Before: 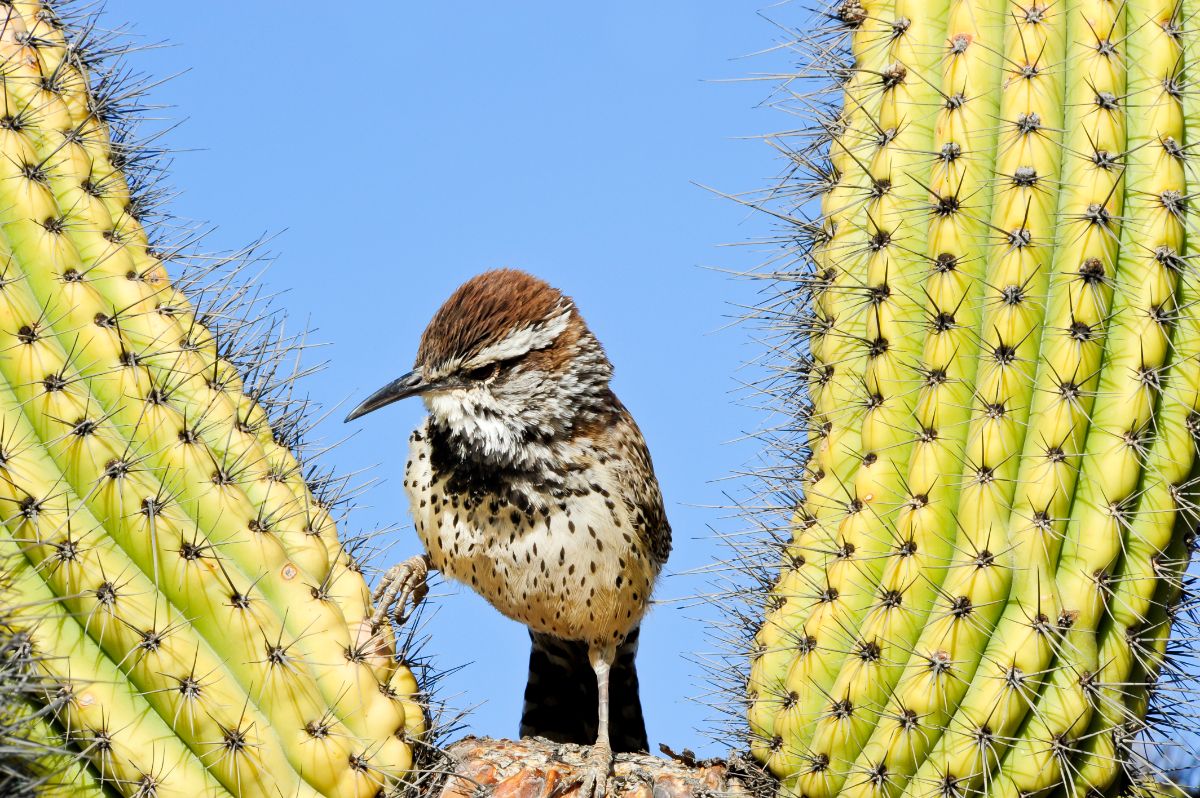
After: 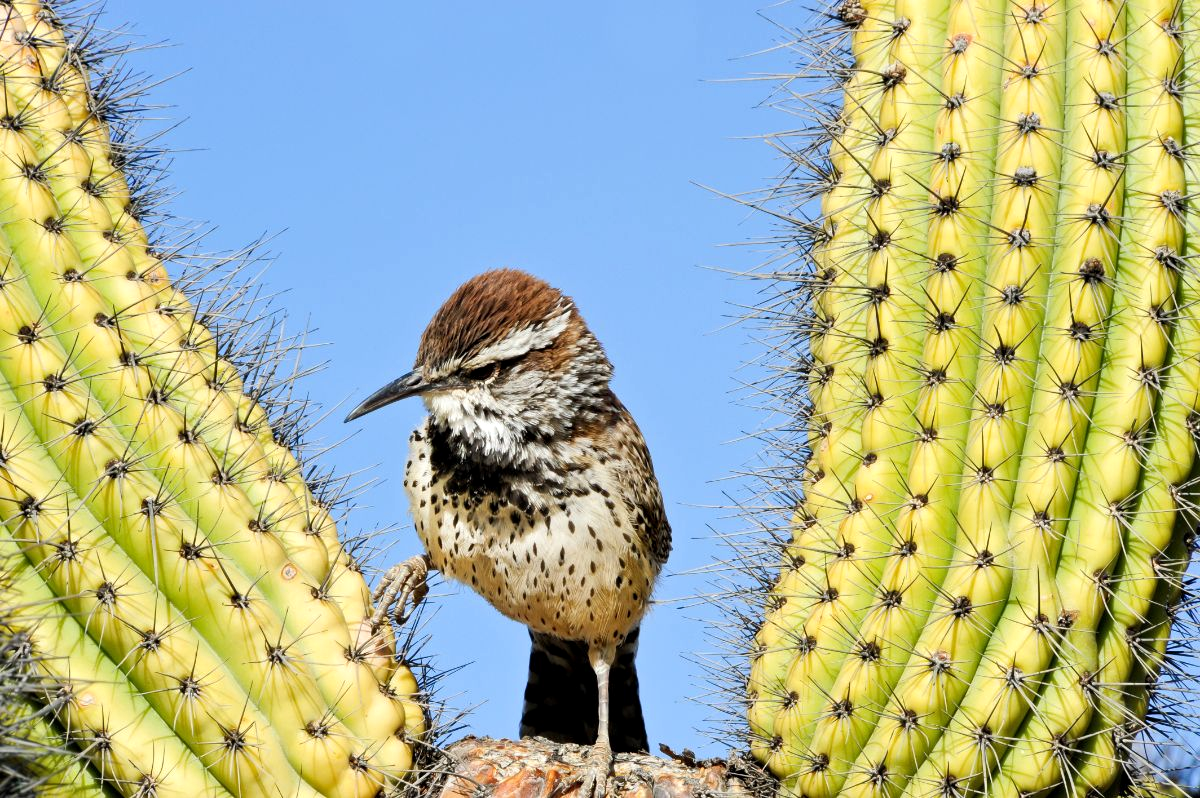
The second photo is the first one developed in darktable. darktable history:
local contrast: highlights 107%, shadows 97%, detail 119%, midtone range 0.2
